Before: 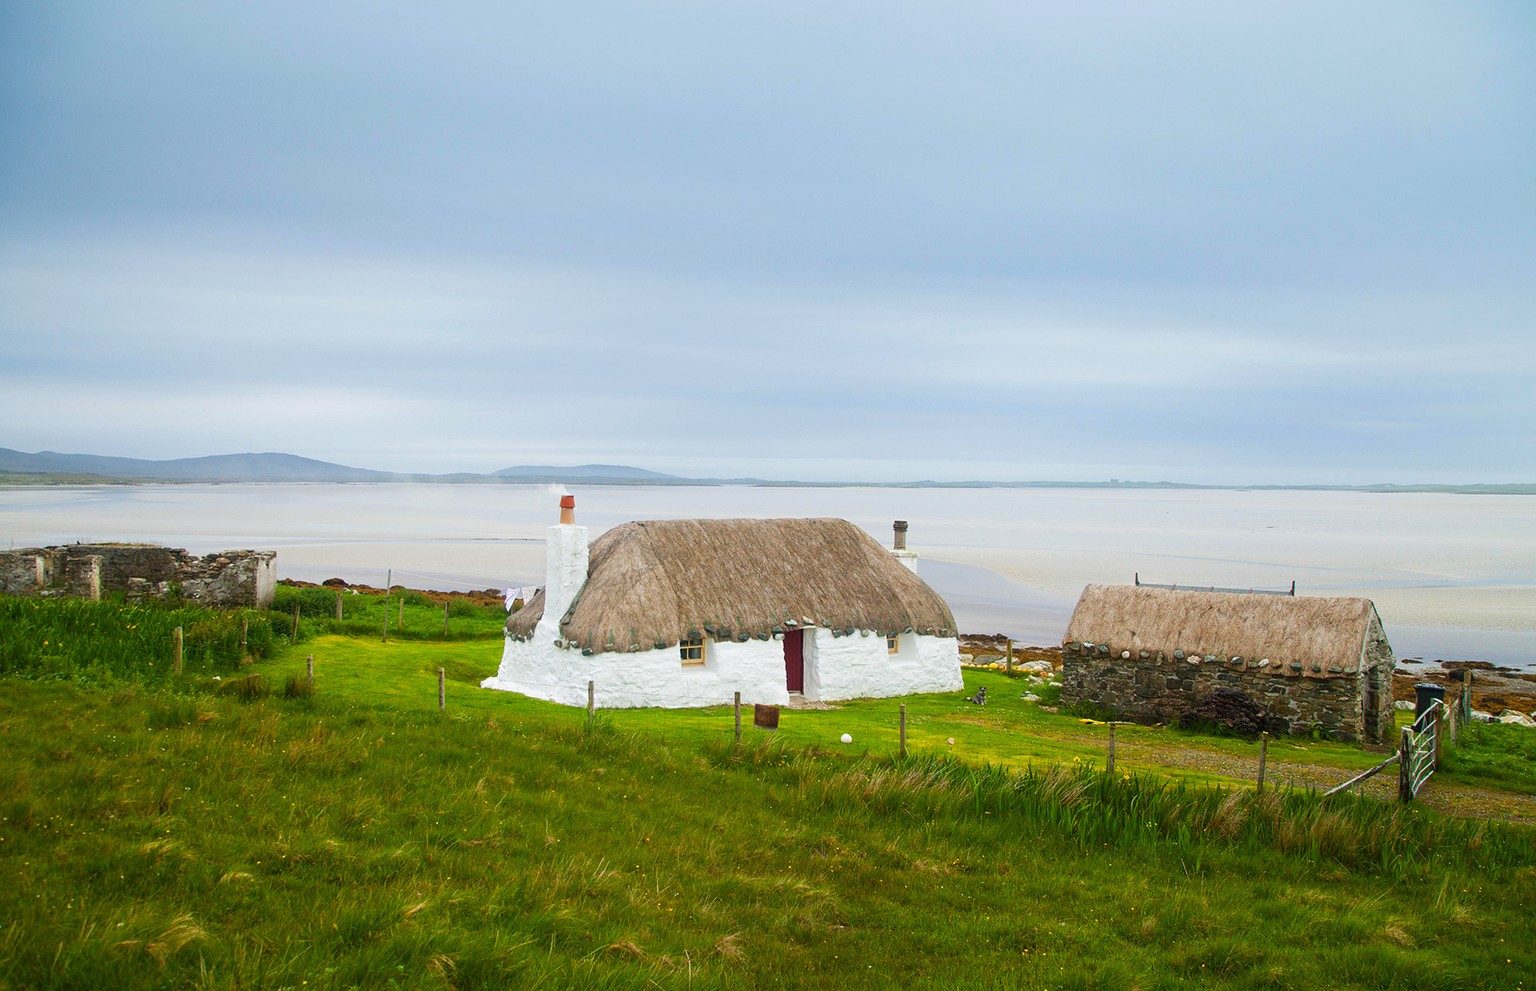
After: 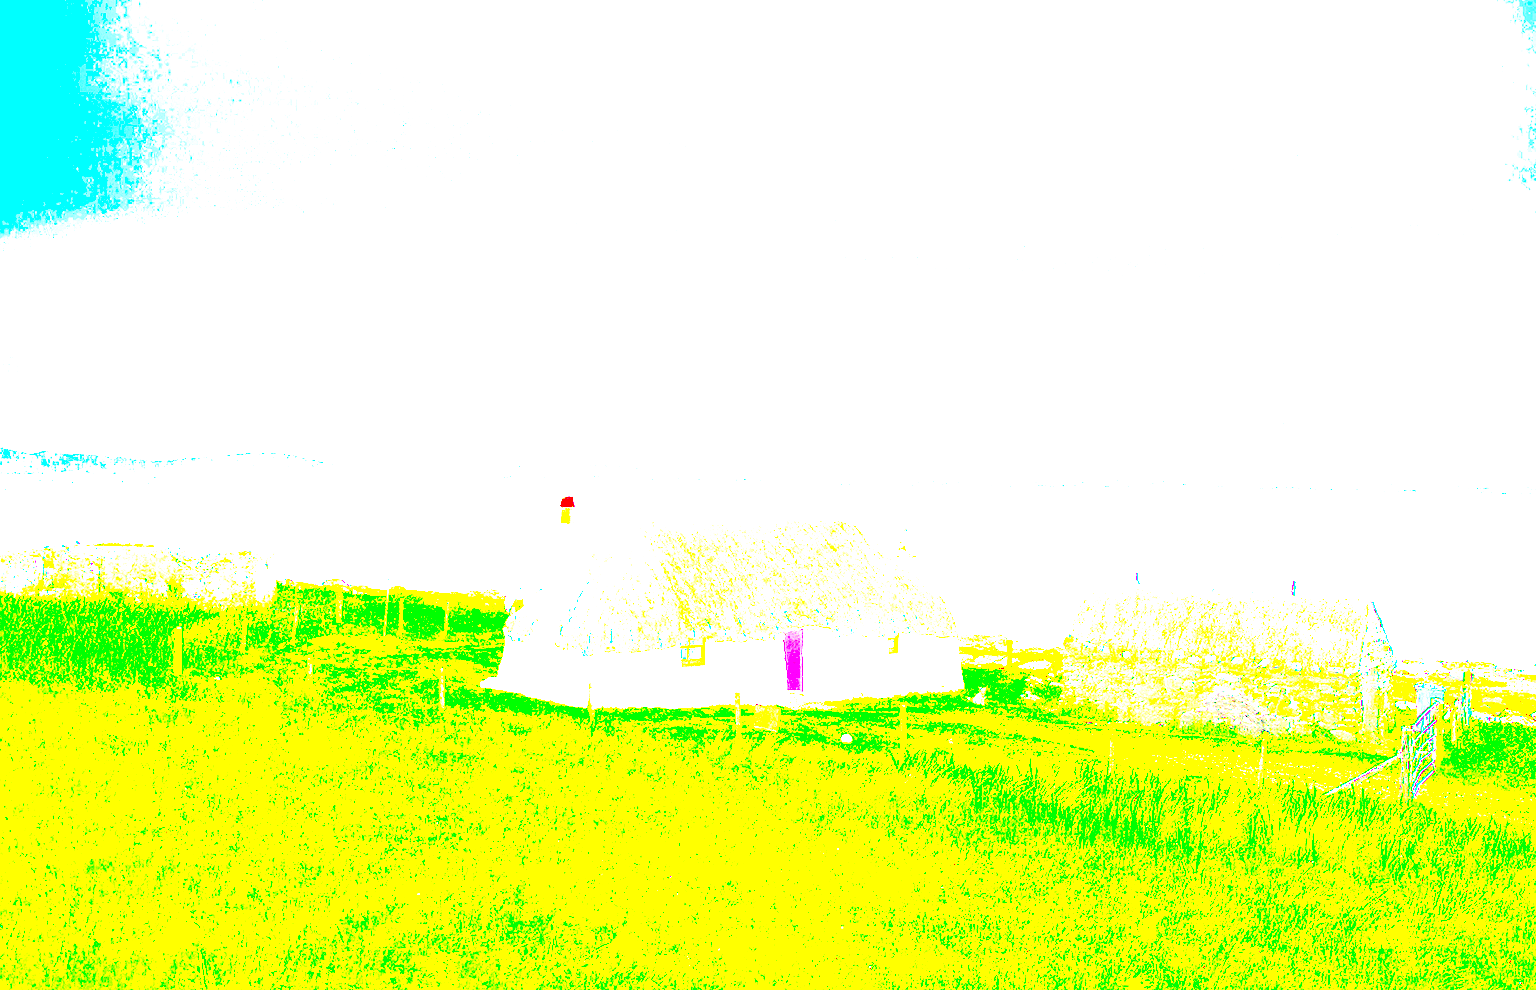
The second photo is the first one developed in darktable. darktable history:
contrast brightness saturation: contrast 0.2, brightness 0.16, saturation 0.22
exposure: exposure 8 EV, compensate highlight preservation false
